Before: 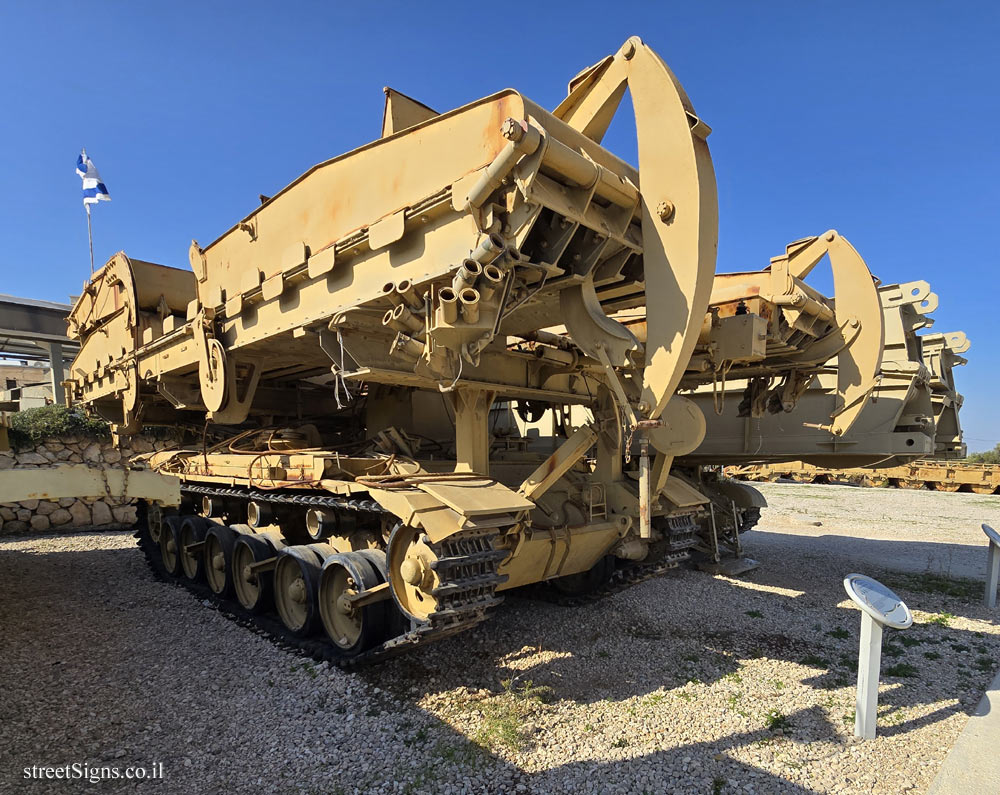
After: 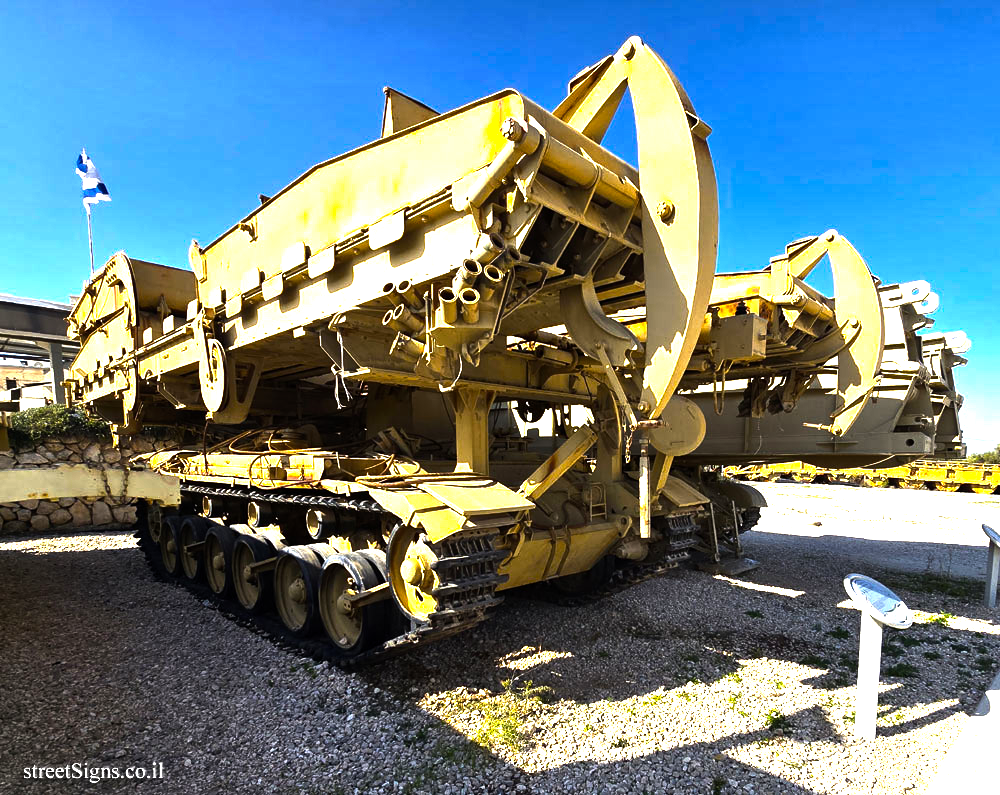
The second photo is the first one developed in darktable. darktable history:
color balance rgb: highlights gain › chroma 0.252%, highlights gain › hue 332.44°, perceptual saturation grading › global saturation 29.391%, perceptual brilliance grading › highlights 74.835%, perceptual brilliance grading › shadows -29.892%, global vibrance 20%
